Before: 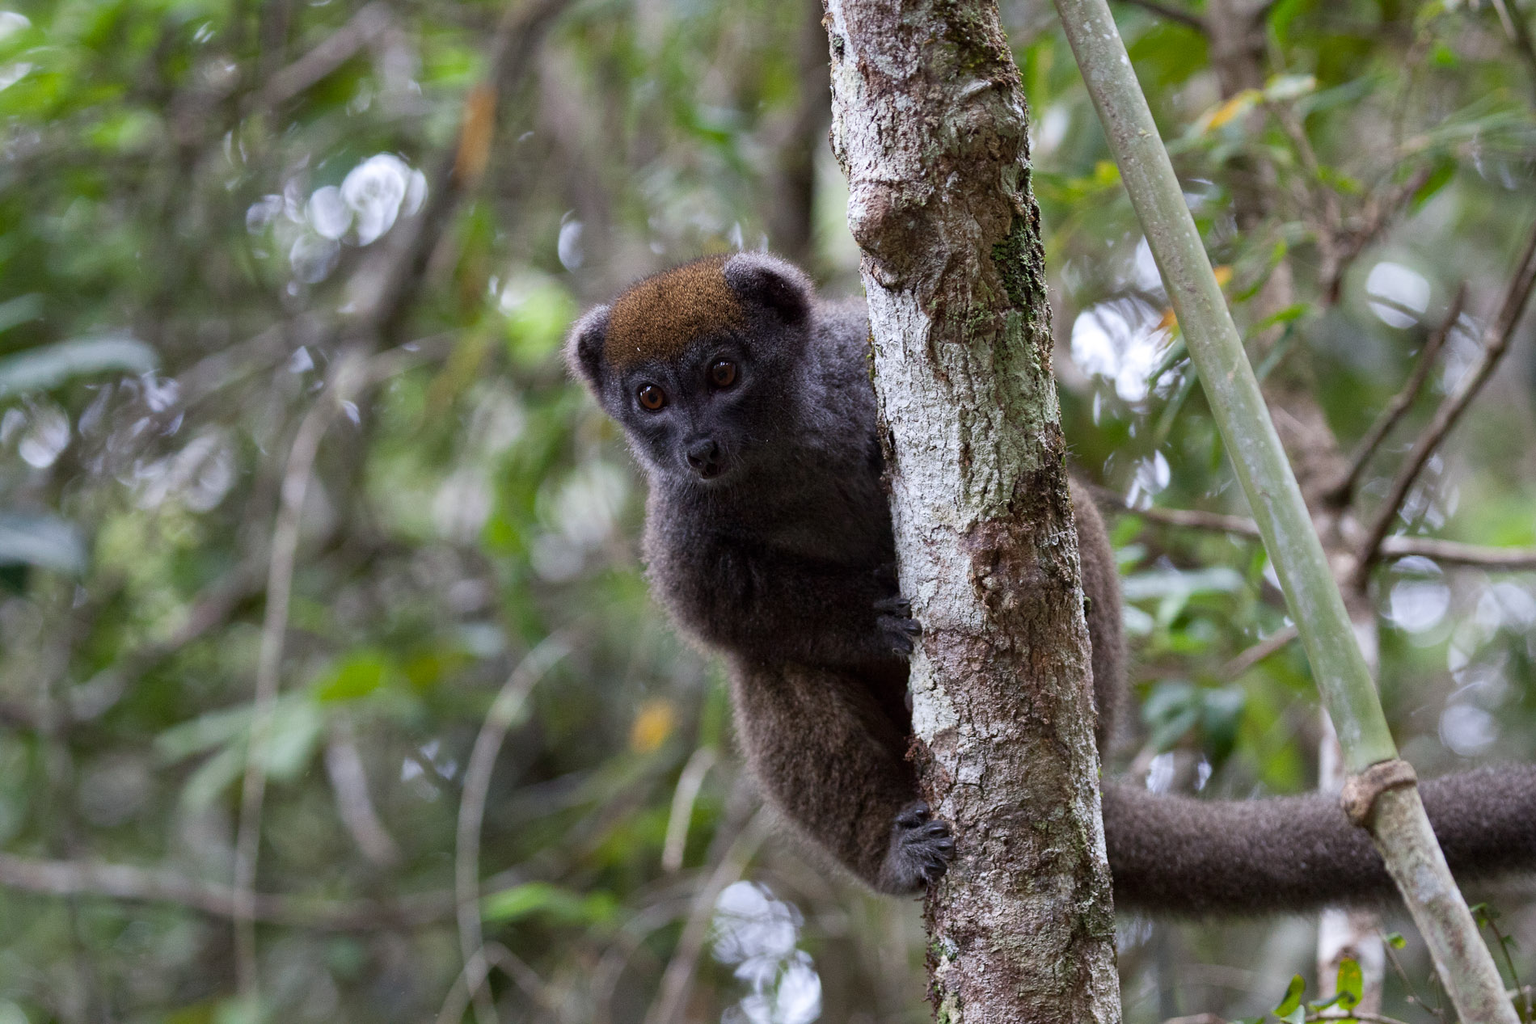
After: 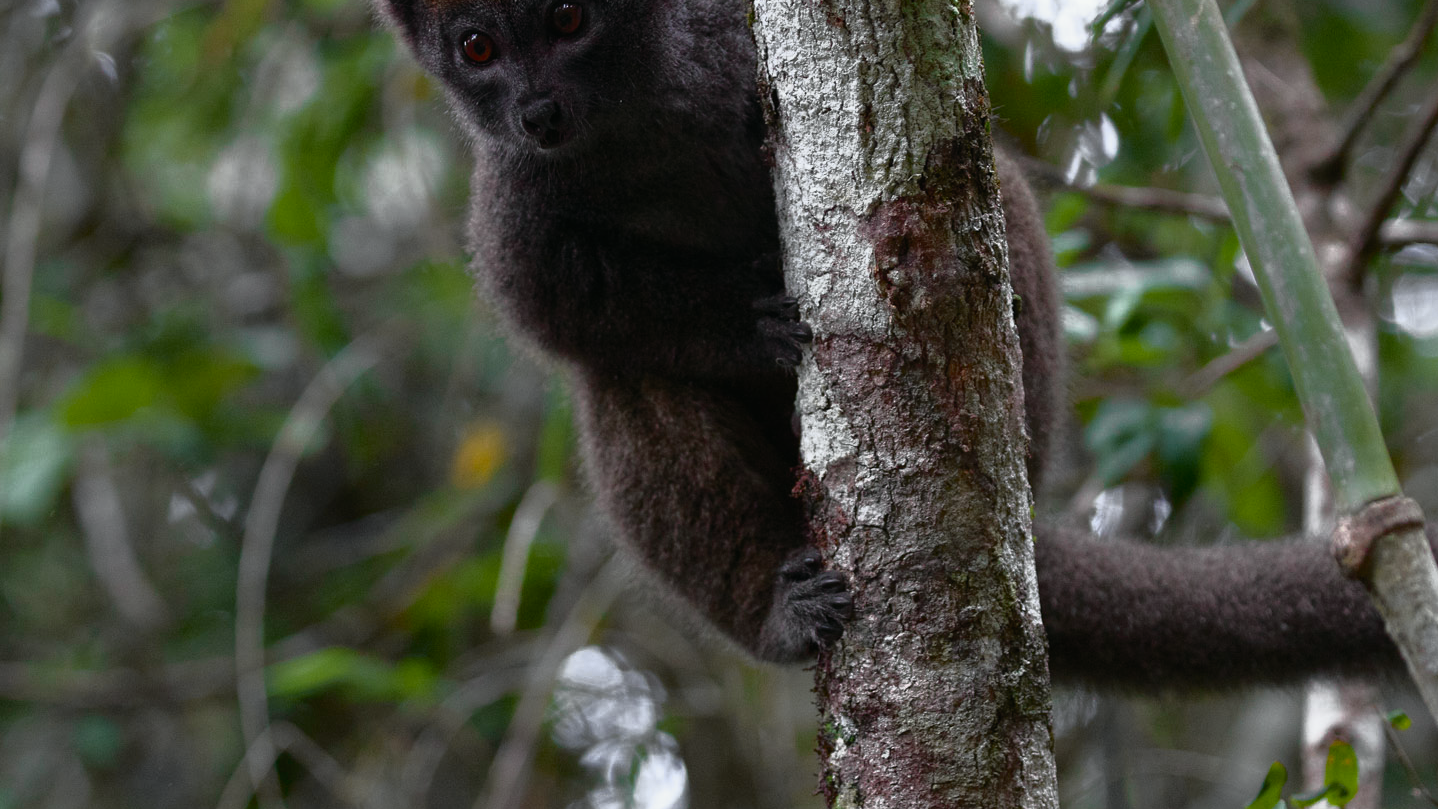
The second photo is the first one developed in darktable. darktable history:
crop and rotate: left 17.299%, top 35.115%, right 7.015%, bottom 1.024%
base curve: curves: ch0 [(0, 0) (0.564, 0.291) (0.802, 0.731) (1, 1)]
tone curve: curves: ch0 [(0, 0.012) (0.144, 0.137) (0.326, 0.386) (0.489, 0.573) (0.656, 0.763) (0.849, 0.902) (1, 0.974)]; ch1 [(0, 0) (0.366, 0.367) (0.475, 0.453) (0.494, 0.493) (0.504, 0.497) (0.544, 0.579) (0.562, 0.619) (0.622, 0.694) (1, 1)]; ch2 [(0, 0) (0.333, 0.346) (0.375, 0.375) (0.424, 0.43) (0.476, 0.492) (0.502, 0.503) (0.533, 0.541) (0.572, 0.615) (0.605, 0.656) (0.641, 0.709) (1, 1)], color space Lab, independent channels, preserve colors none
